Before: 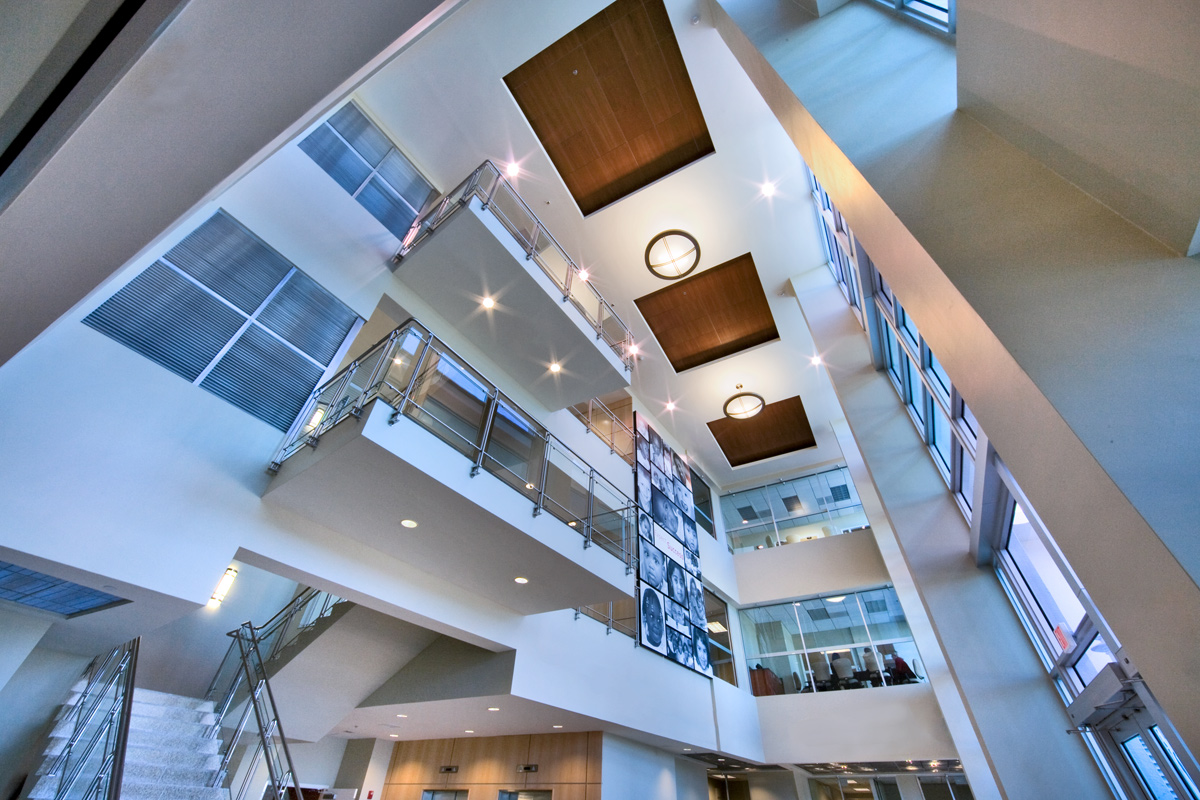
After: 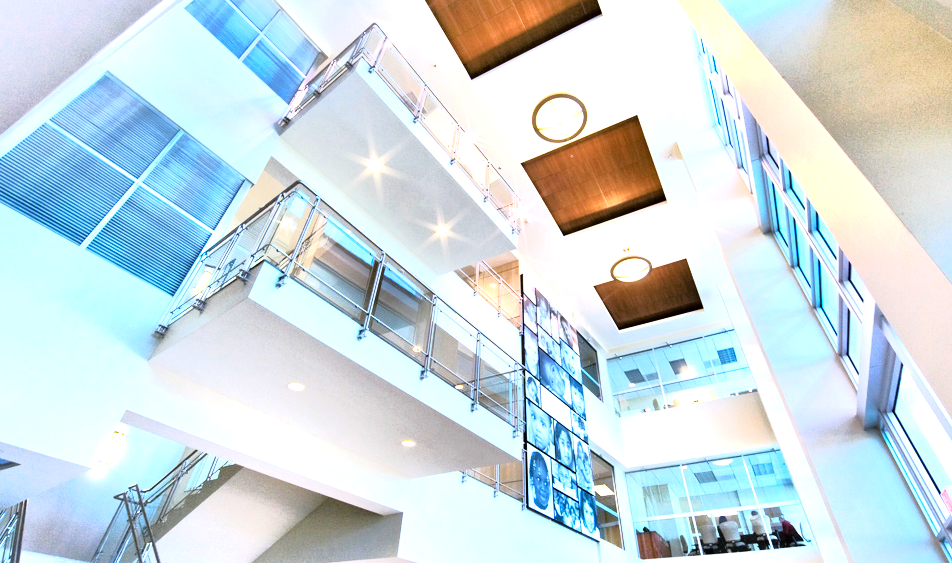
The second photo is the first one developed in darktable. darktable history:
tone equalizer: -8 EV -0.739 EV, -7 EV -0.71 EV, -6 EV -0.572 EV, -5 EV -0.395 EV, -3 EV 0.397 EV, -2 EV 0.6 EV, -1 EV 0.7 EV, +0 EV 0.751 EV
tone curve: curves: ch0 [(0, 0) (0.105, 0.068) (0.195, 0.162) (0.283, 0.283) (0.384, 0.404) (0.485, 0.531) (0.638, 0.681) (0.795, 0.879) (1, 0.977)]; ch1 [(0, 0) (0.161, 0.092) (0.35, 0.33) (0.379, 0.401) (0.456, 0.469) (0.498, 0.503) (0.531, 0.537) (0.596, 0.621) (0.635, 0.671) (1, 1)]; ch2 [(0, 0) (0.371, 0.362) (0.437, 0.437) (0.483, 0.484) (0.53, 0.515) (0.56, 0.58) (0.622, 0.606) (1, 1)], color space Lab, linked channels, preserve colors none
exposure: exposure 0.782 EV, compensate highlight preservation false
color zones: curves: ch0 [(0, 0.5) (0.143, 0.5) (0.286, 0.5) (0.429, 0.5) (0.571, 0.5) (0.714, 0.476) (0.857, 0.5) (1, 0.5)]; ch2 [(0, 0.5) (0.143, 0.5) (0.286, 0.5) (0.429, 0.5) (0.571, 0.5) (0.714, 0.487) (0.857, 0.5) (1, 0.5)]
crop: left 9.492%, top 17.171%, right 11.123%, bottom 12.38%
